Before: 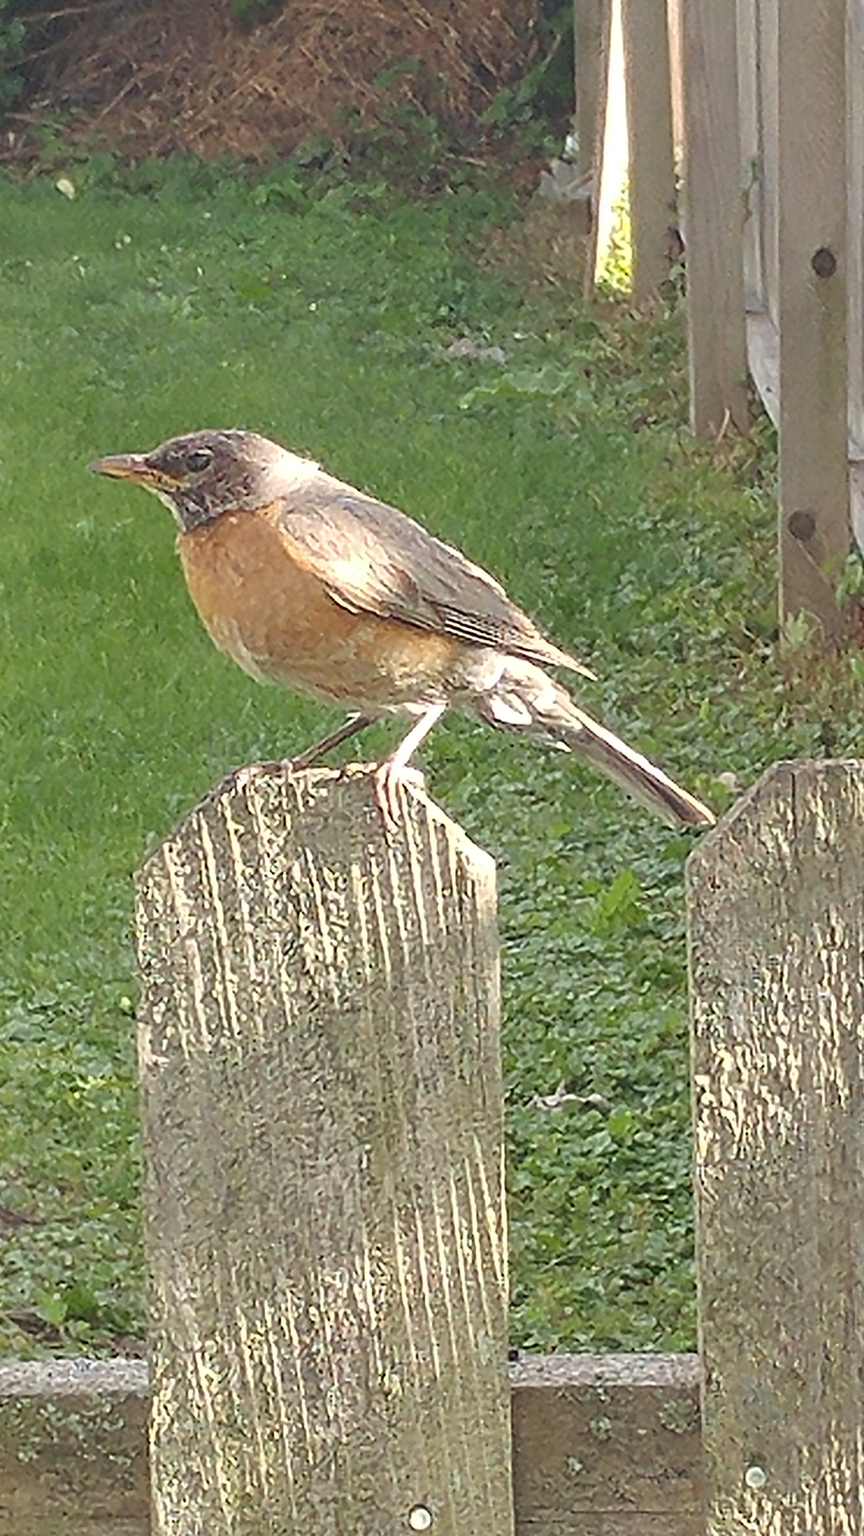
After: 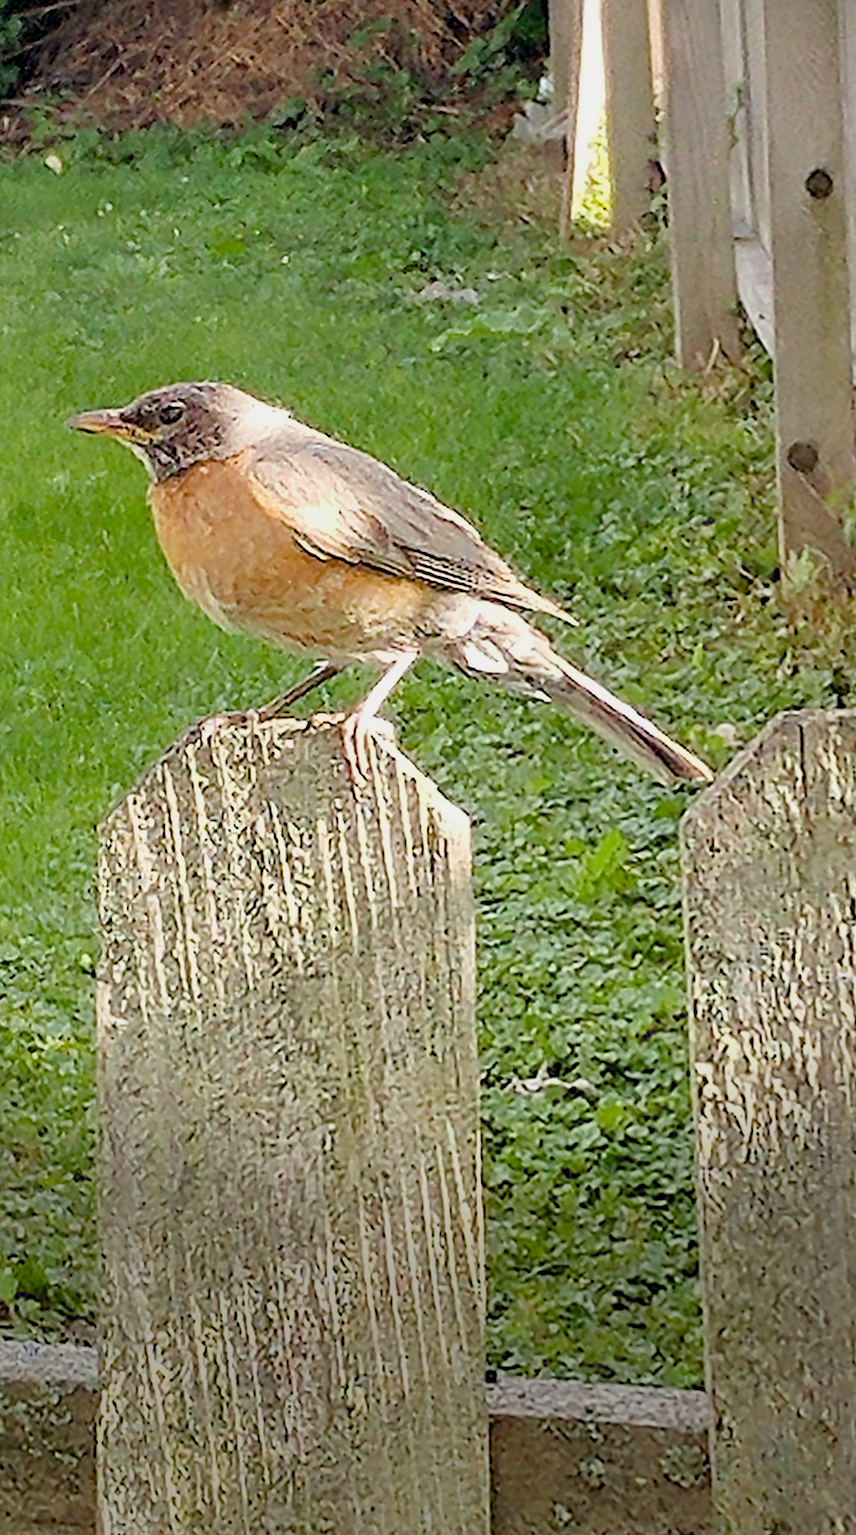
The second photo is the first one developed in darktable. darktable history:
exposure: black level correction 0.04, exposure 0.5 EV, compensate highlight preservation false
vignetting: fall-off start 68.33%, fall-off radius 30%, saturation 0.042, center (-0.066, -0.311), width/height ratio 0.992, shape 0.85, dithering 8-bit output
rotate and perspective: rotation 0.062°, lens shift (vertical) 0.115, lens shift (horizontal) -0.133, crop left 0.047, crop right 0.94, crop top 0.061, crop bottom 0.94
filmic rgb: white relative exposure 3.9 EV, hardness 4.26
